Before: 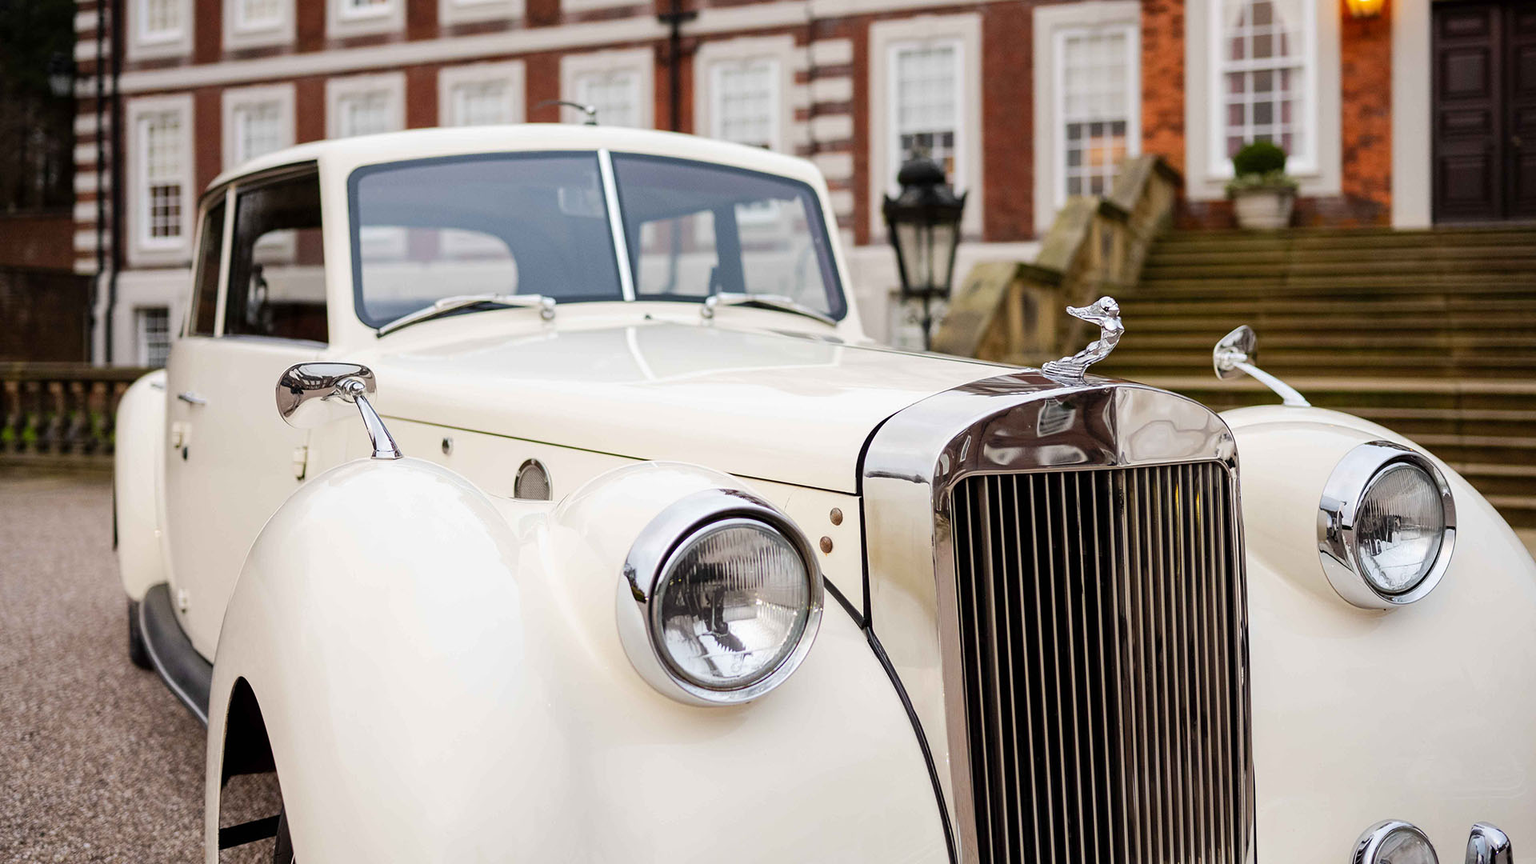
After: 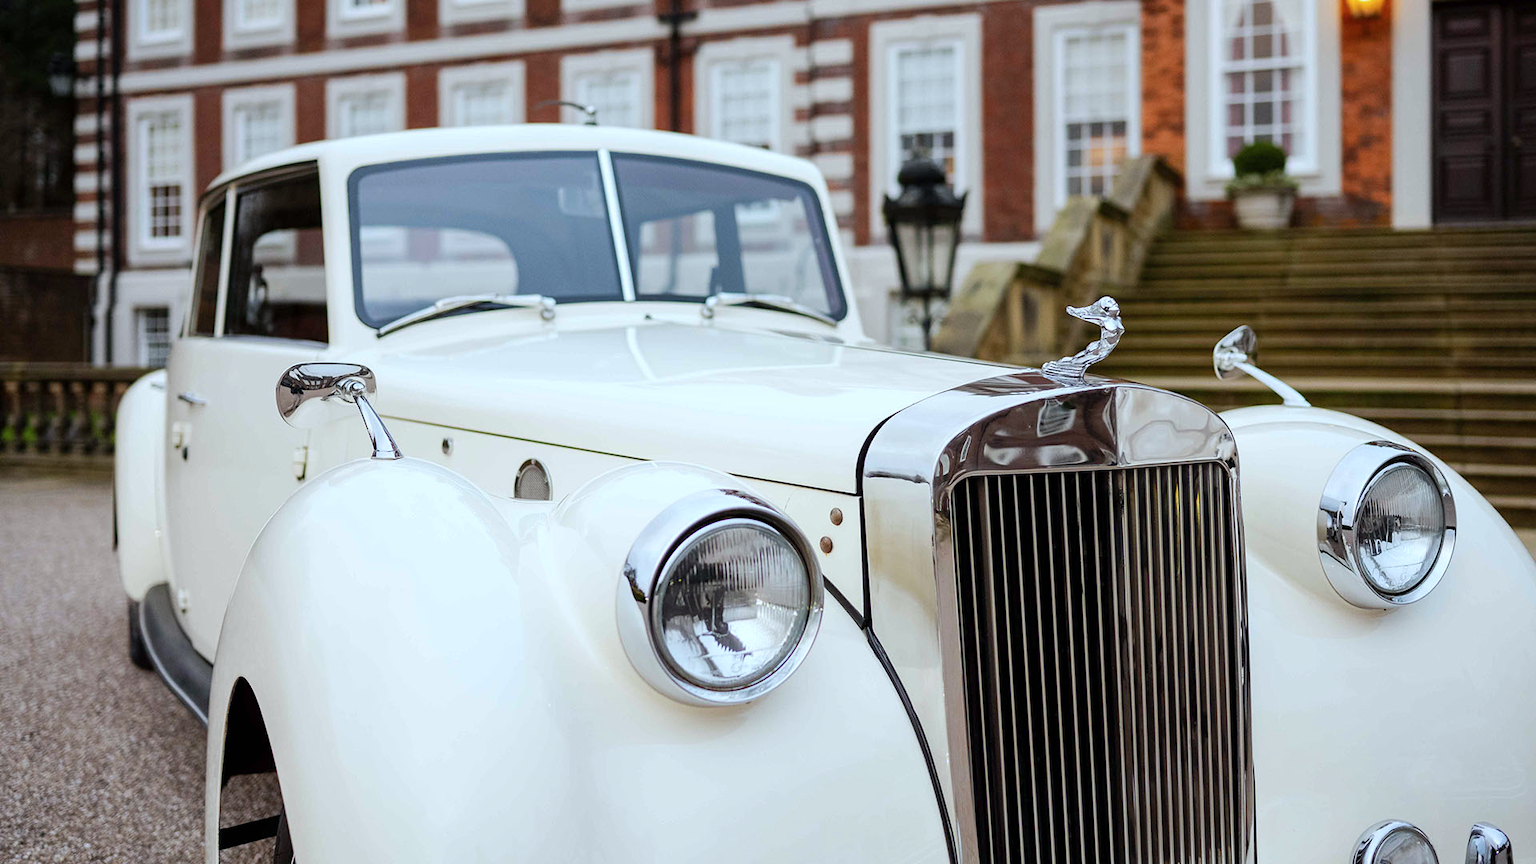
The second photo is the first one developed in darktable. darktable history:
color calibration: illuminant Planckian (black body), x 0.368, y 0.361, temperature 4274.44 K
